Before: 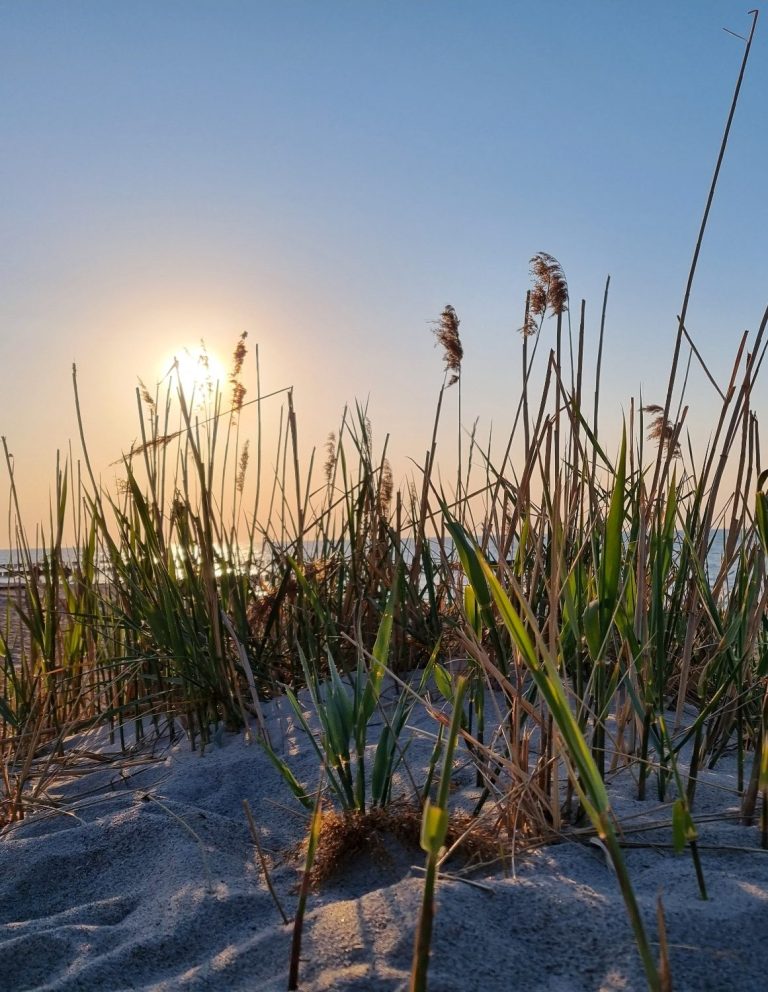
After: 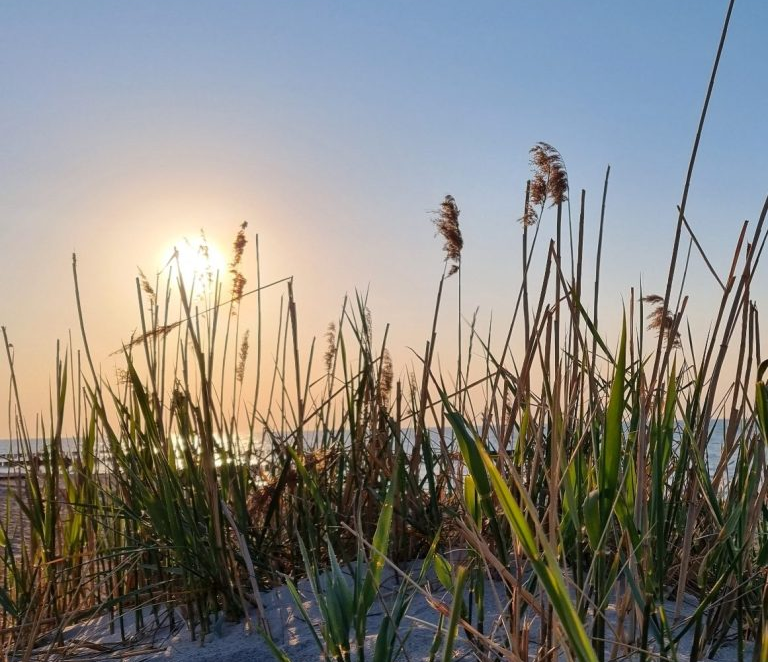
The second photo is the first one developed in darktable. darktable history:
tone equalizer: on, module defaults
crop: top 11.13%, bottom 22.127%
